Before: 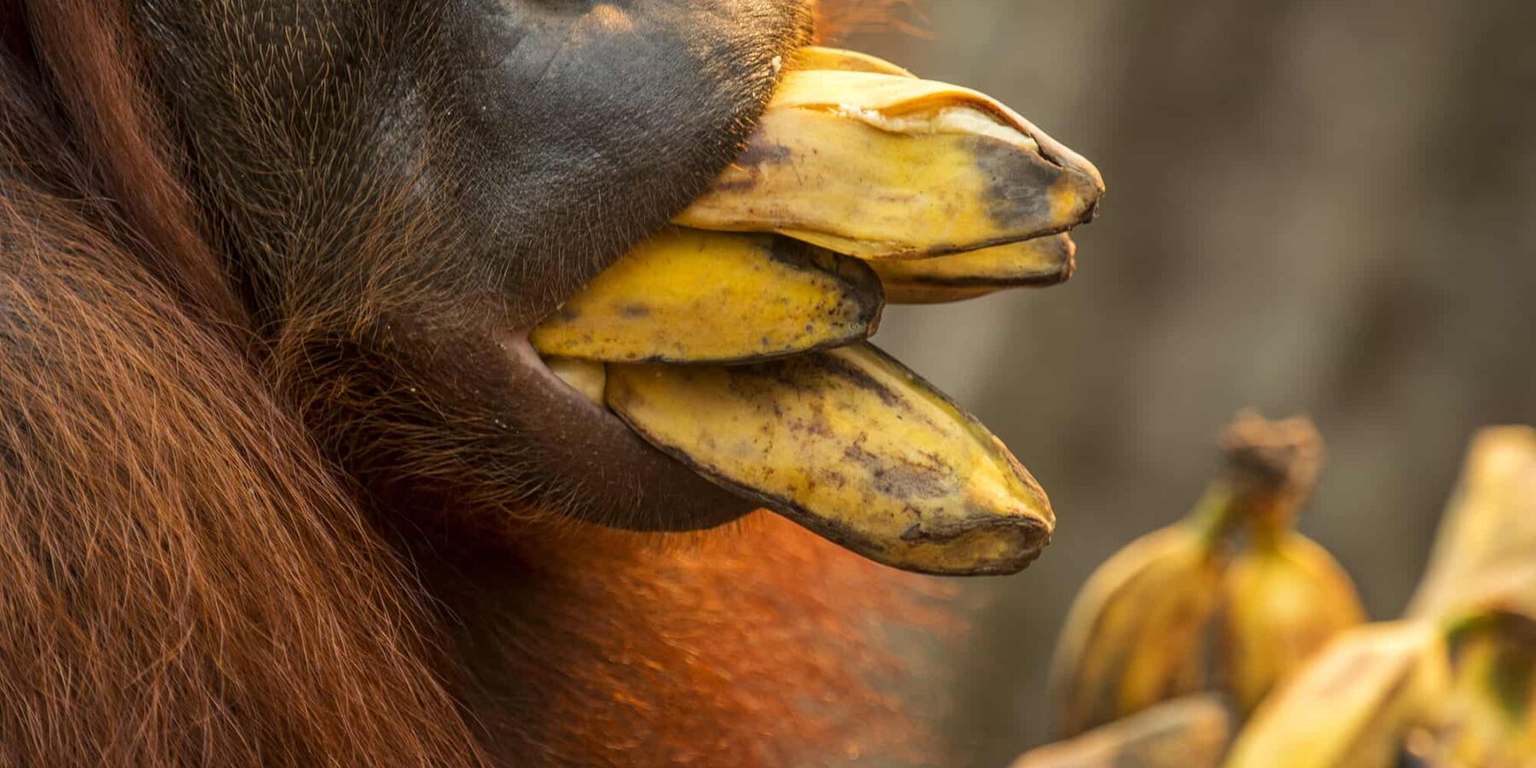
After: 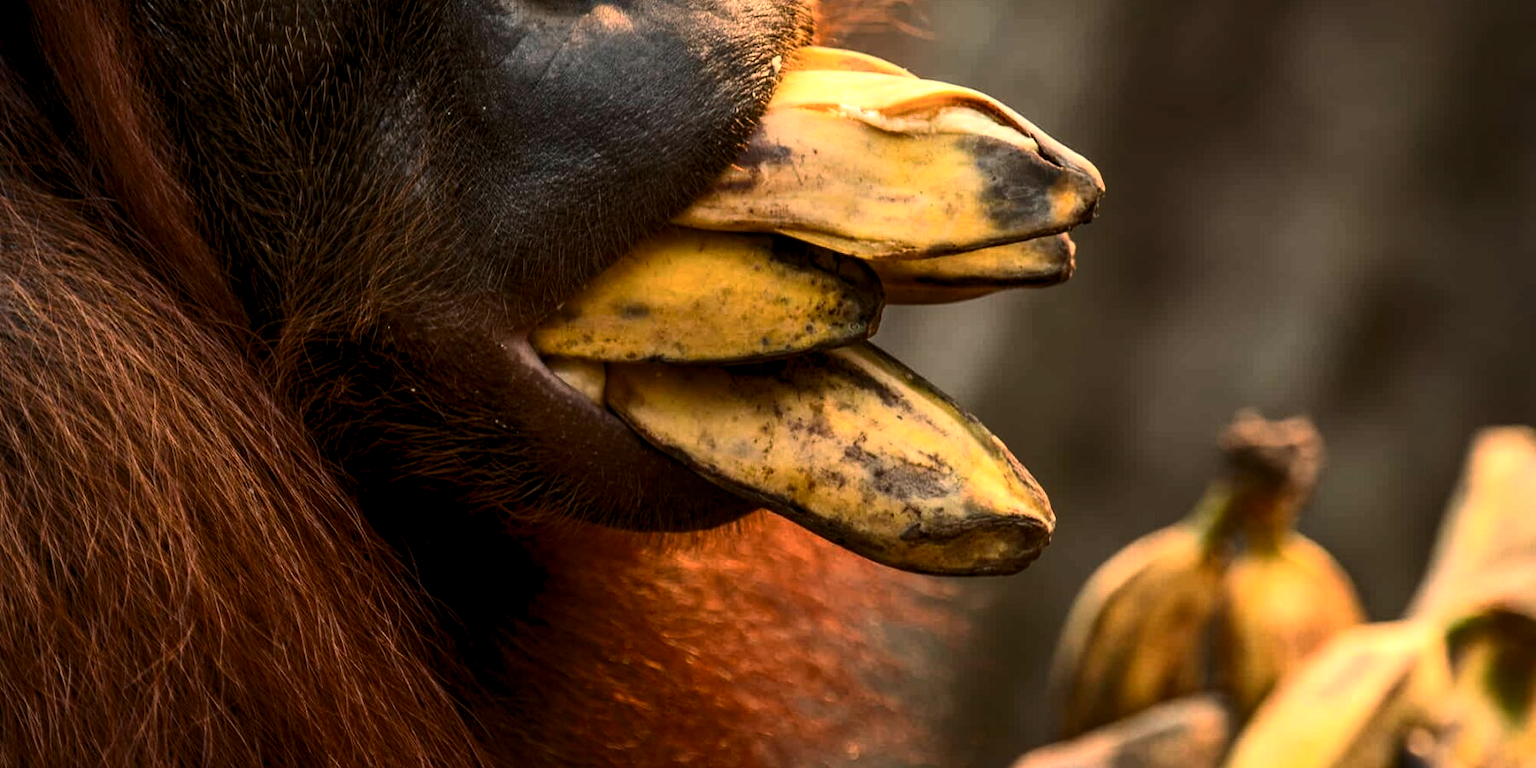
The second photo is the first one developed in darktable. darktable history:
contrast brightness saturation: contrast 0.385, brightness 0.098
levels: black 3.9%, levels [0.026, 0.507, 0.987]
base curve: curves: ch0 [(0, 0) (0.595, 0.418) (1, 1)], preserve colors none
